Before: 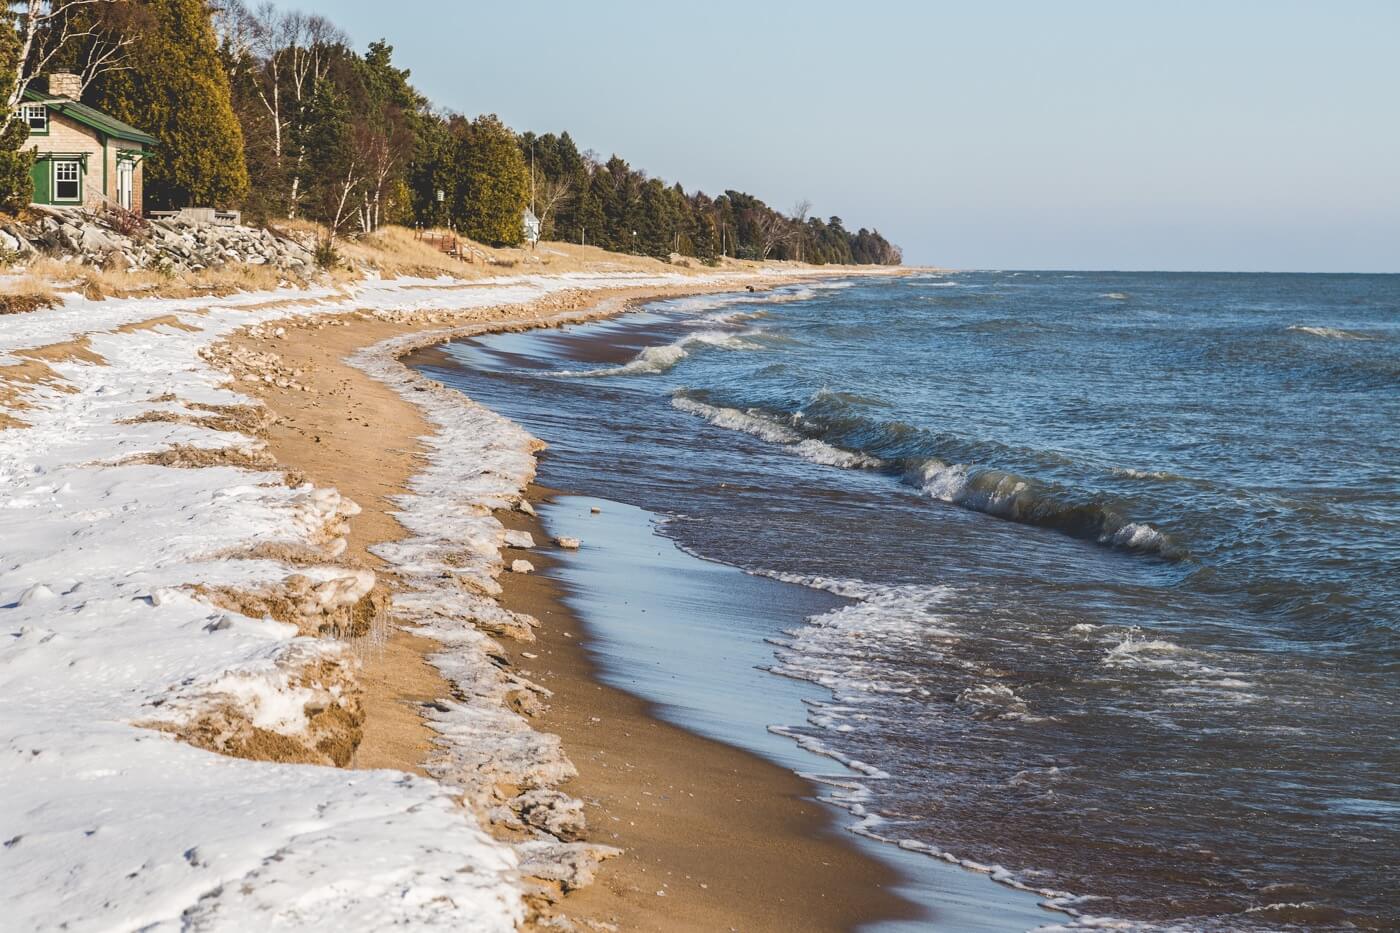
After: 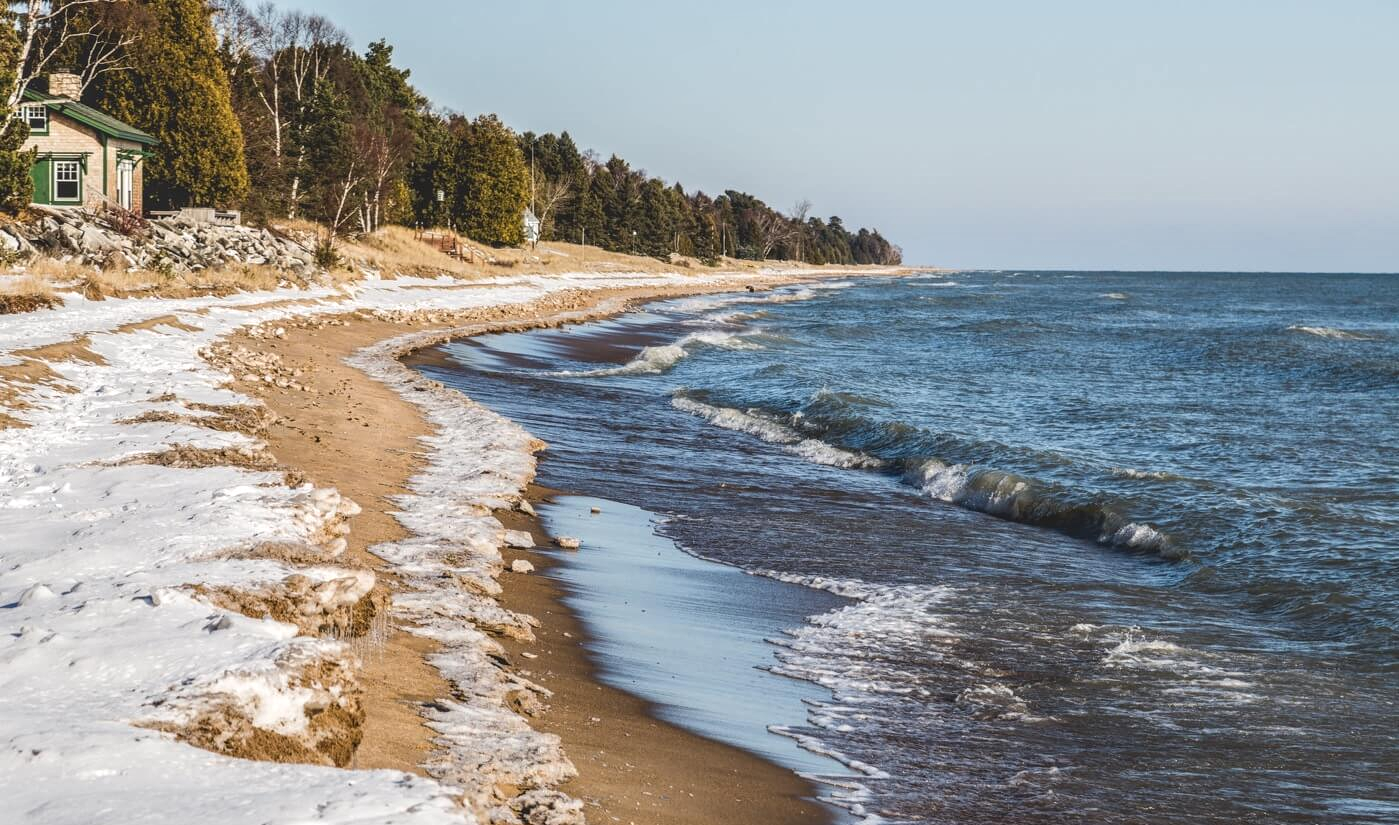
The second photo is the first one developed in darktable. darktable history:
crop and rotate: top 0%, bottom 11.49%
local contrast: detail 130%
